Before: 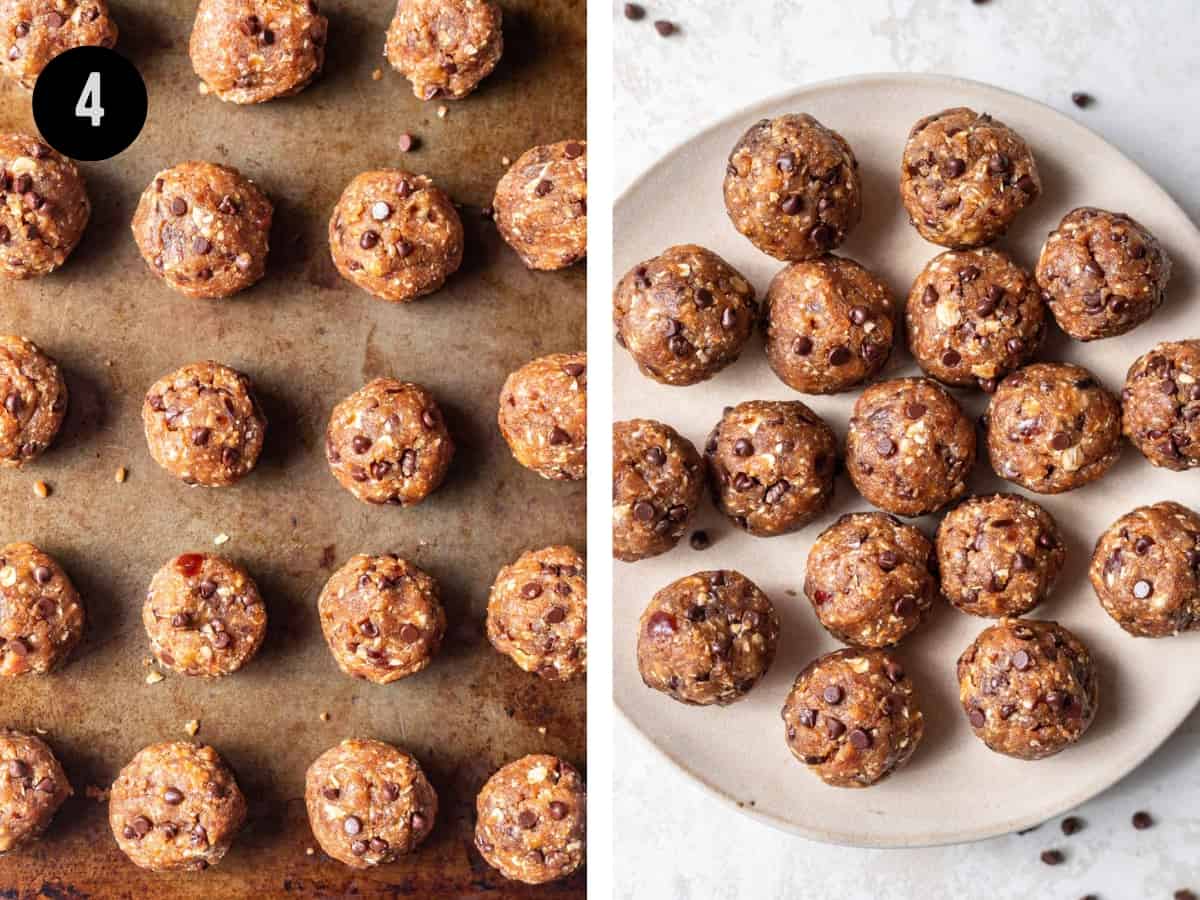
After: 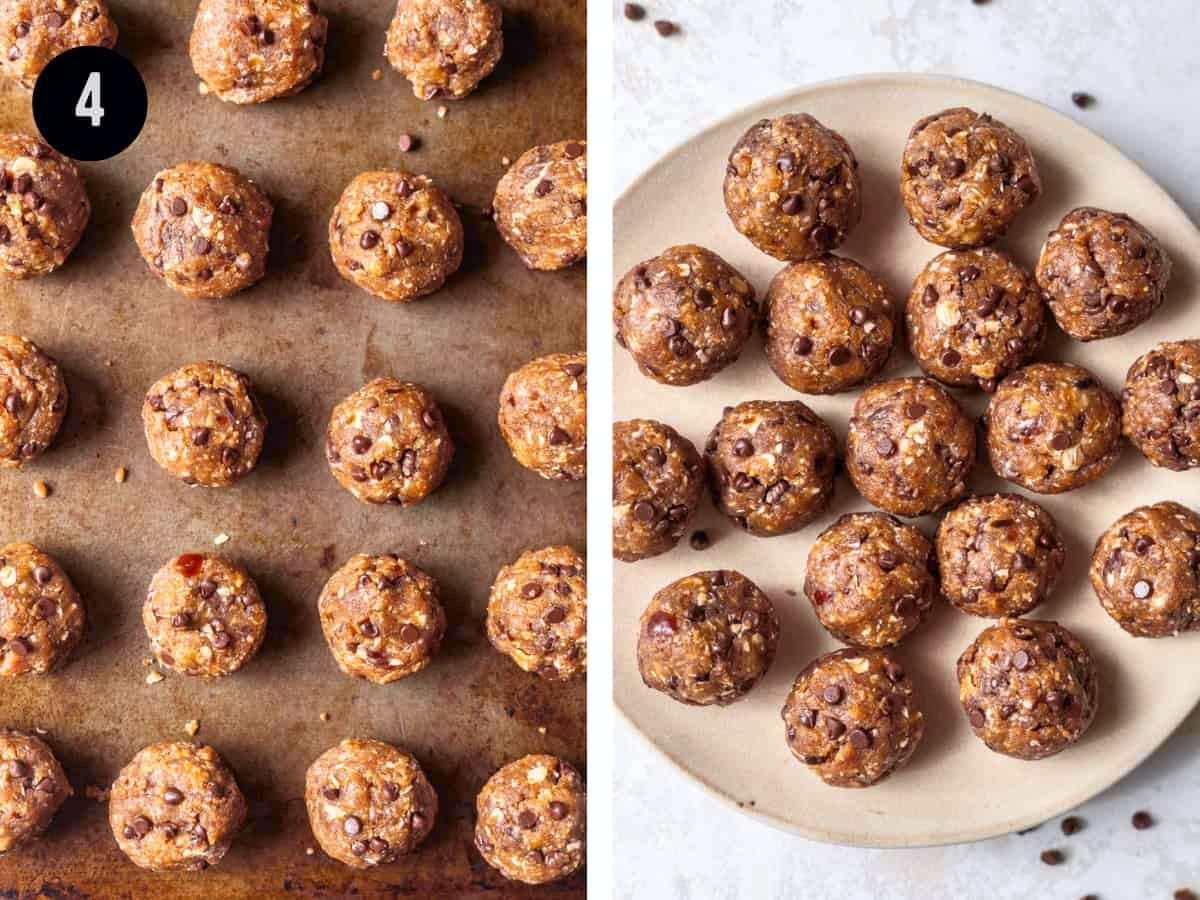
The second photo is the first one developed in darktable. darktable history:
tone curve: curves: ch0 [(0, 0) (0.15, 0.17) (0.452, 0.437) (0.611, 0.588) (0.751, 0.749) (1, 1)]; ch1 [(0, 0) (0.325, 0.327) (0.412, 0.45) (0.453, 0.484) (0.5, 0.501) (0.541, 0.55) (0.617, 0.612) (0.695, 0.697) (1, 1)]; ch2 [(0, 0) (0.386, 0.397) (0.452, 0.459) (0.505, 0.498) (0.524, 0.547) (0.574, 0.566) (0.633, 0.641) (1, 1)], color space Lab, independent channels, preserve colors none
